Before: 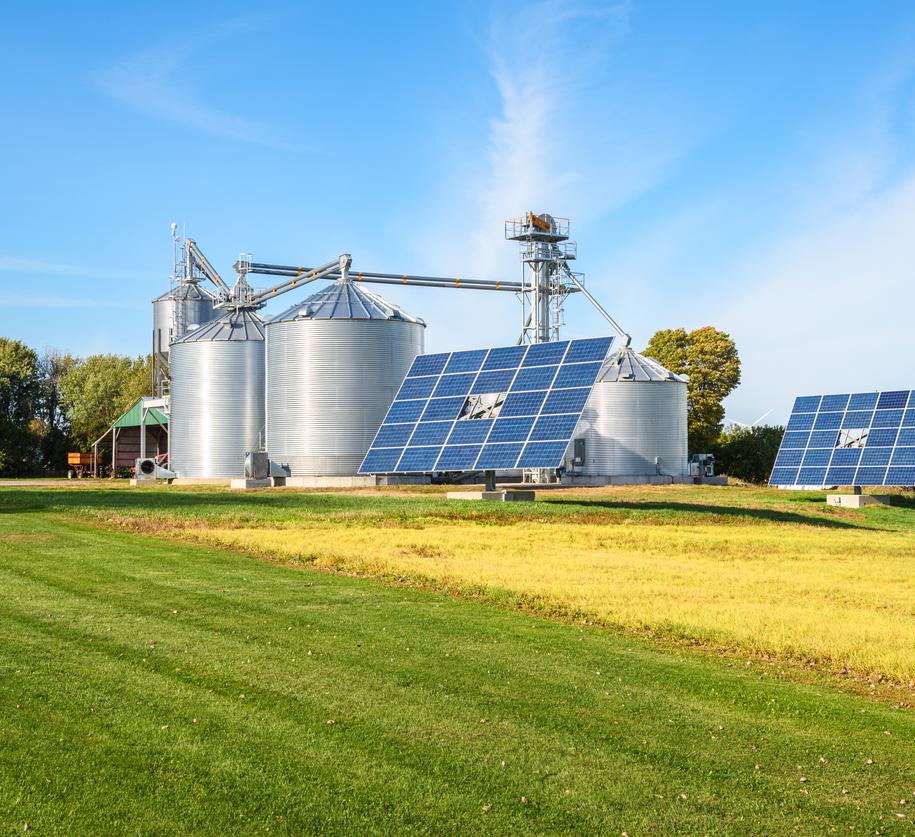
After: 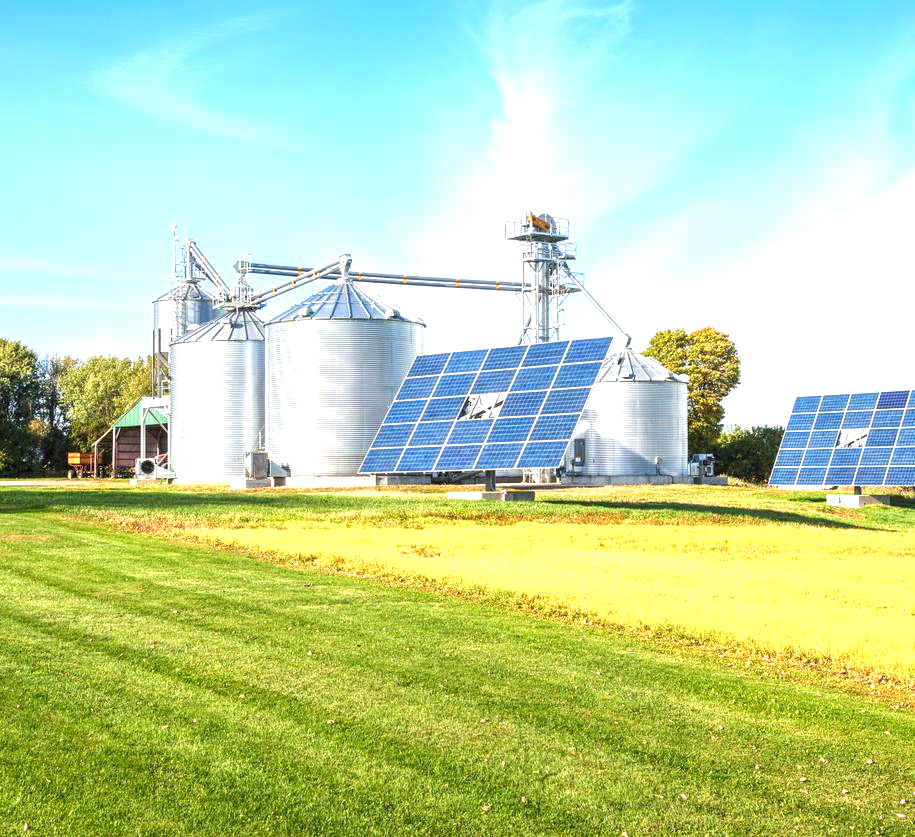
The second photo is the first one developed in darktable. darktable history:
local contrast: highlights 99%, shadows 86%, detail 160%, midtone range 0.2
exposure: exposure 0.95 EV, compensate highlight preservation false
